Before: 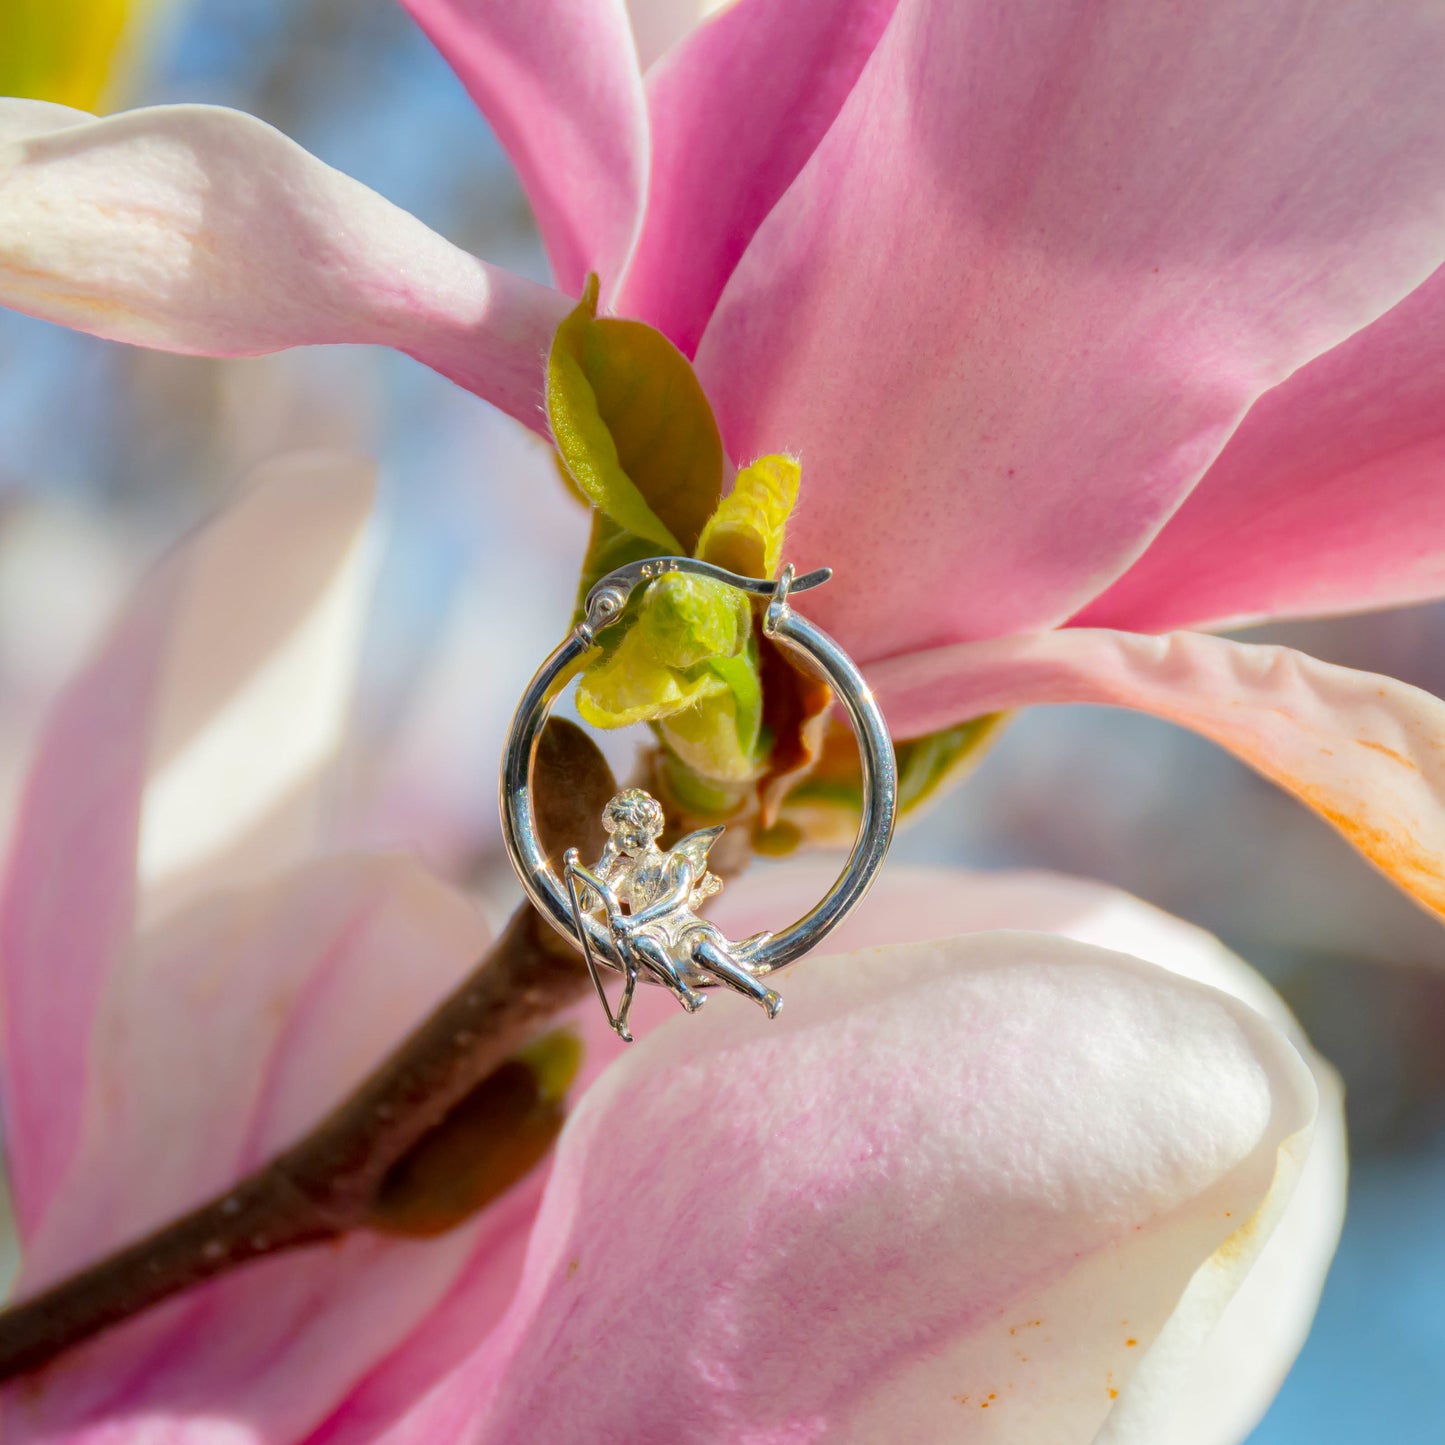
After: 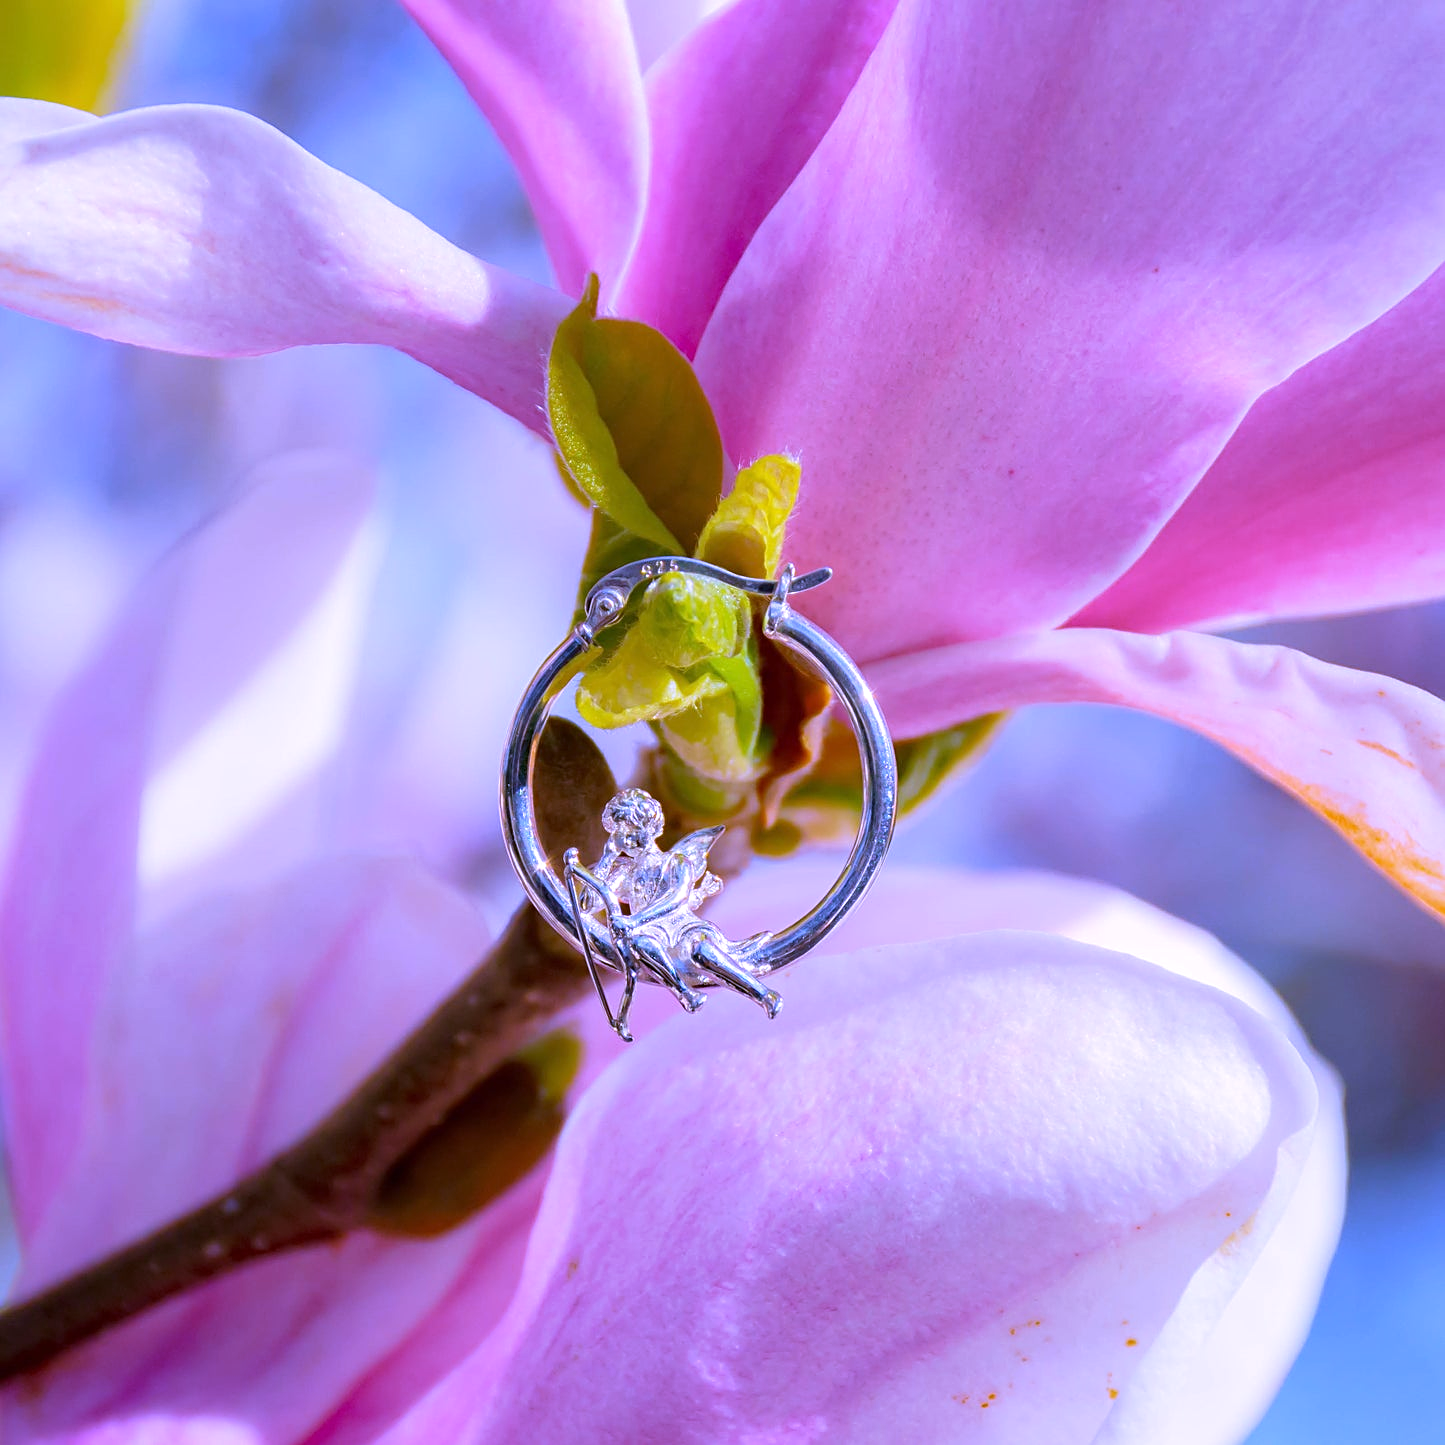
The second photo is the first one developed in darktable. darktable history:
velvia: on, module defaults
sharpen: on, module defaults
white balance: red 0.98, blue 1.61
